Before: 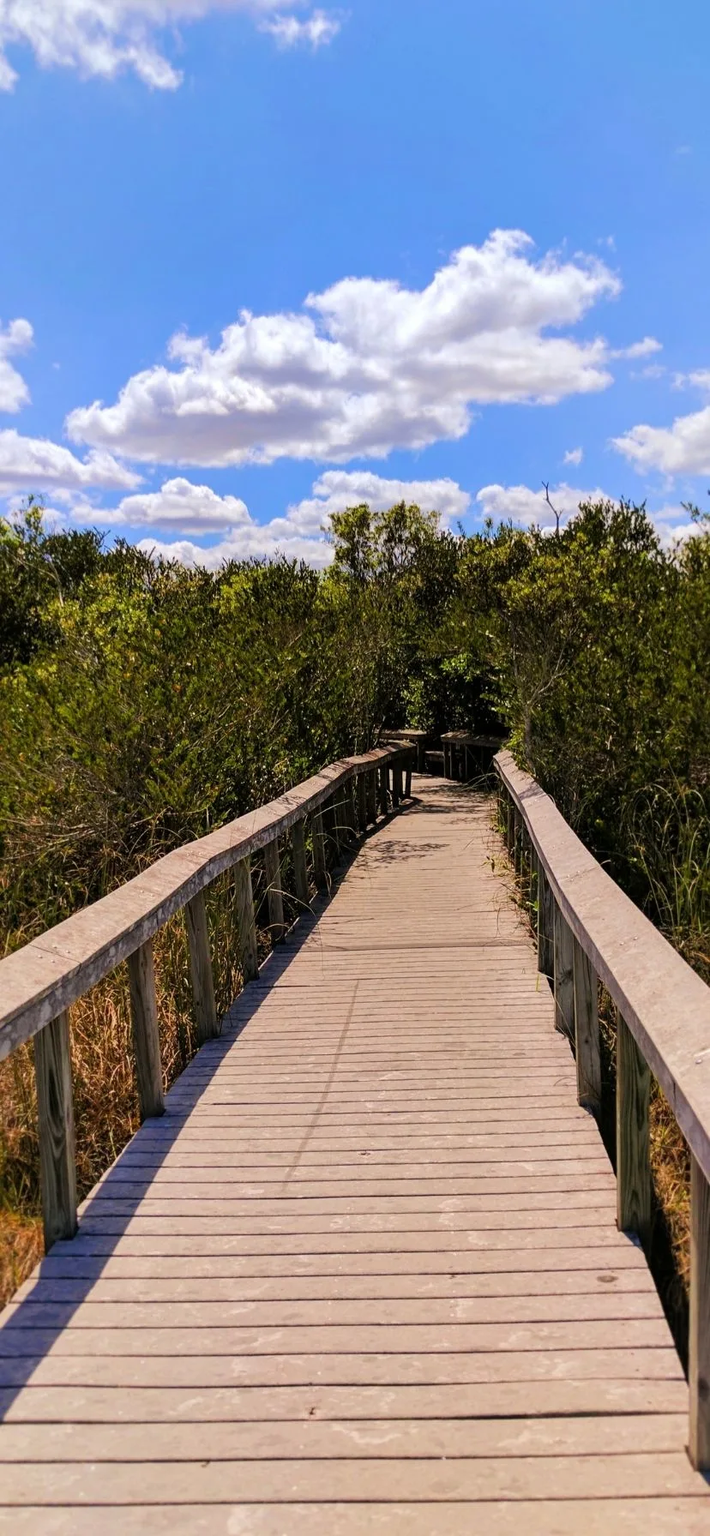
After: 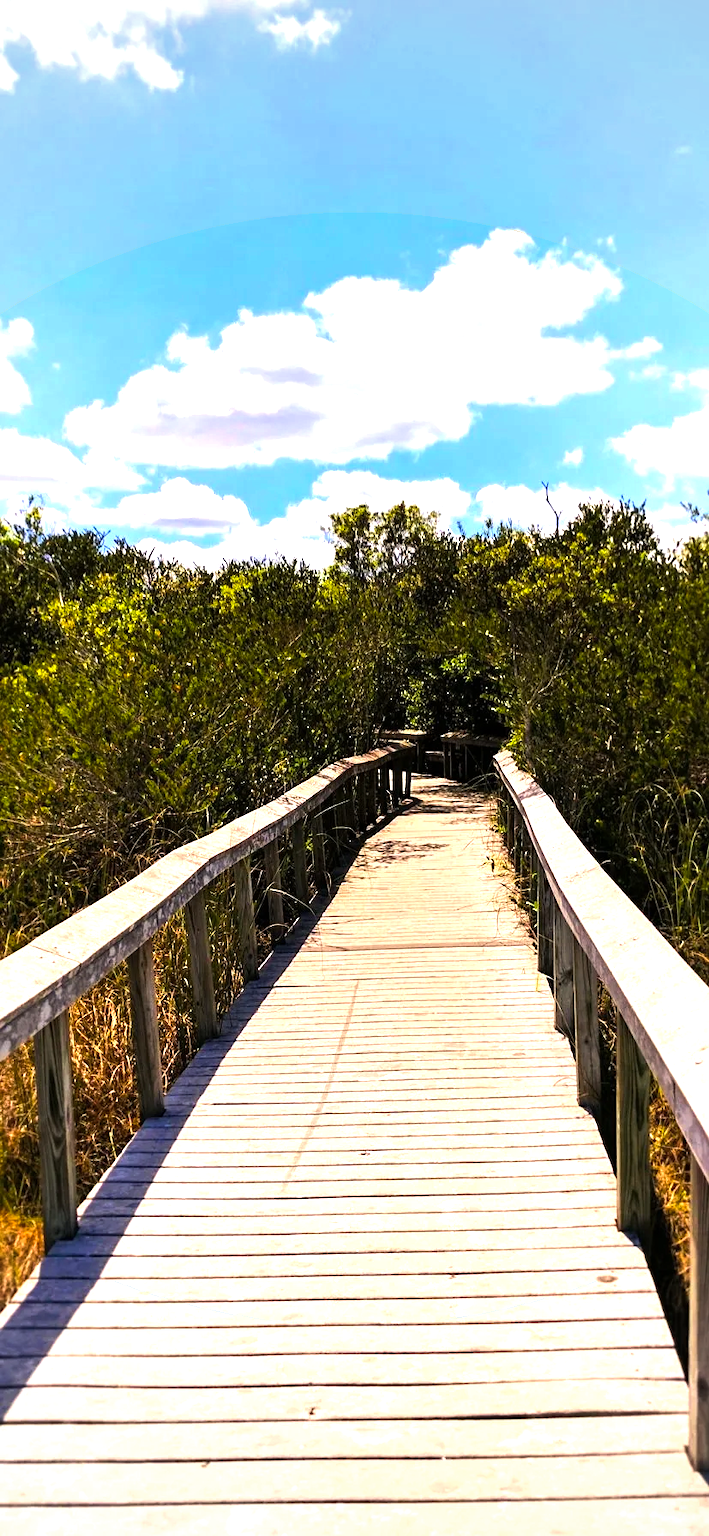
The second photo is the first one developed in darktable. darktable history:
contrast brightness saturation: contrast 0.013, saturation -0.067
color balance rgb: perceptual saturation grading › global saturation 25.584%, perceptual brilliance grading › highlights 47.088%, perceptual brilliance grading › mid-tones 22.481%, perceptual brilliance grading › shadows -5.952%
vignetting: brightness -0.275, width/height ratio 1.095, unbound false
